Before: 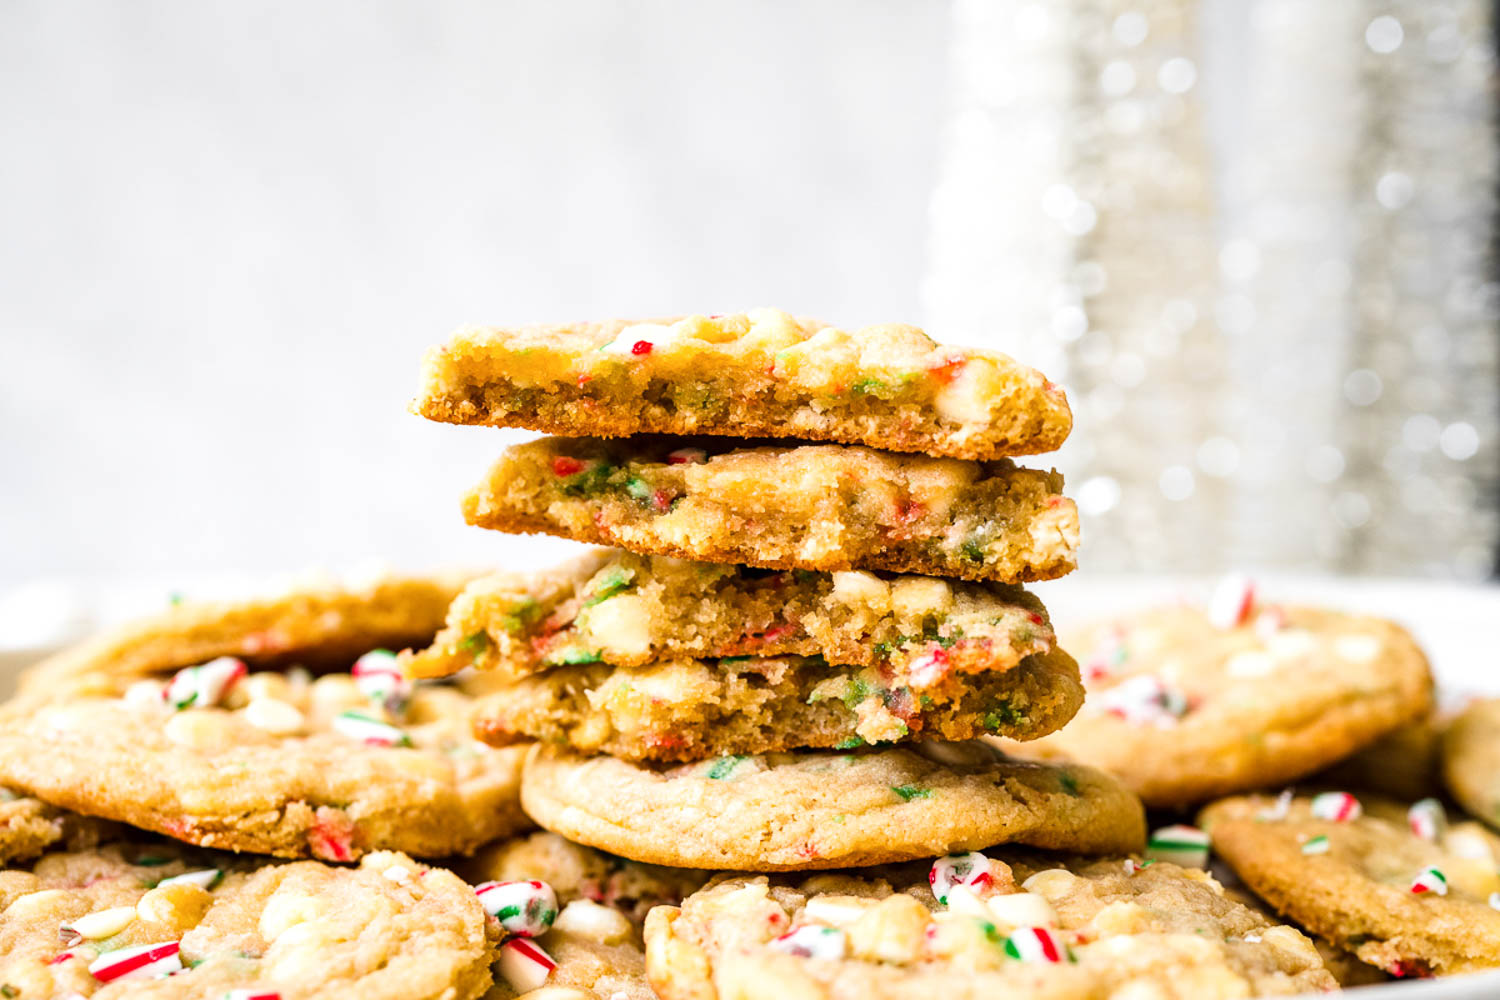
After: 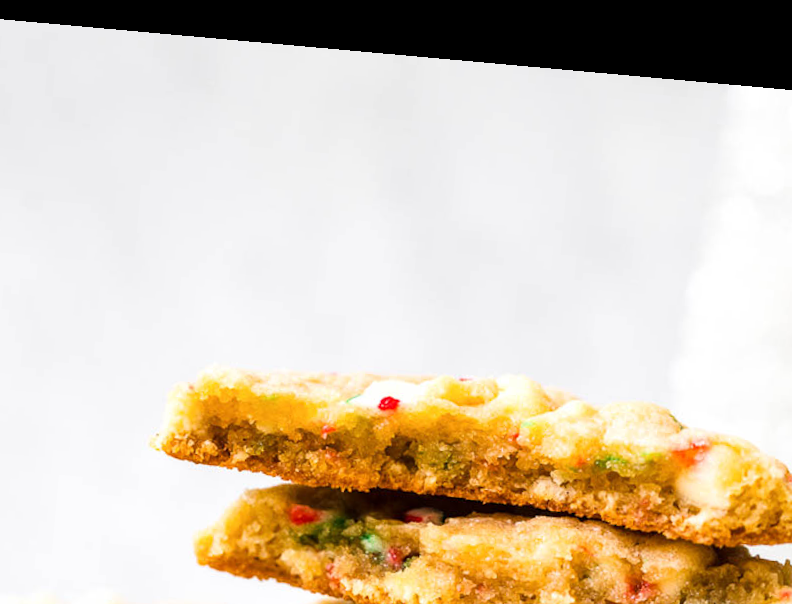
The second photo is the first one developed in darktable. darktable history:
rotate and perspective: rotation 5.12°, automatic cropping off
crop: left 19.556%, right 30.401%, bottom 46.458%
